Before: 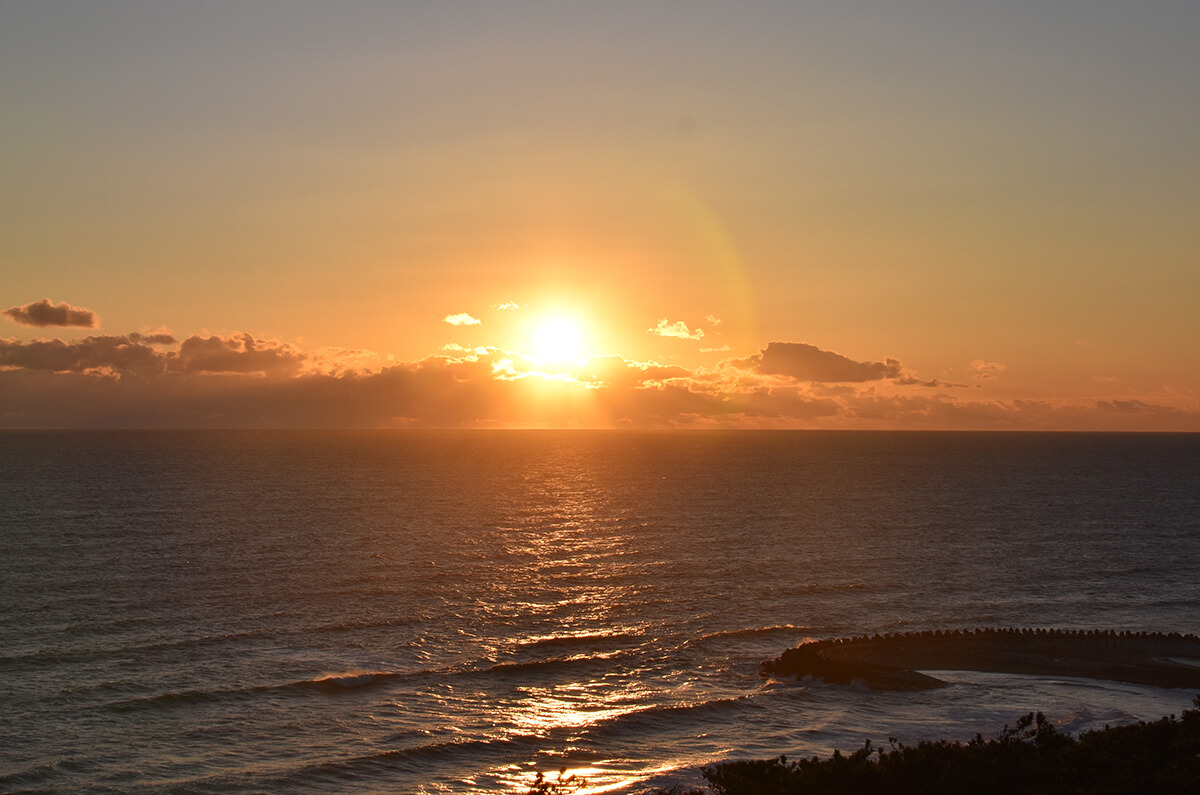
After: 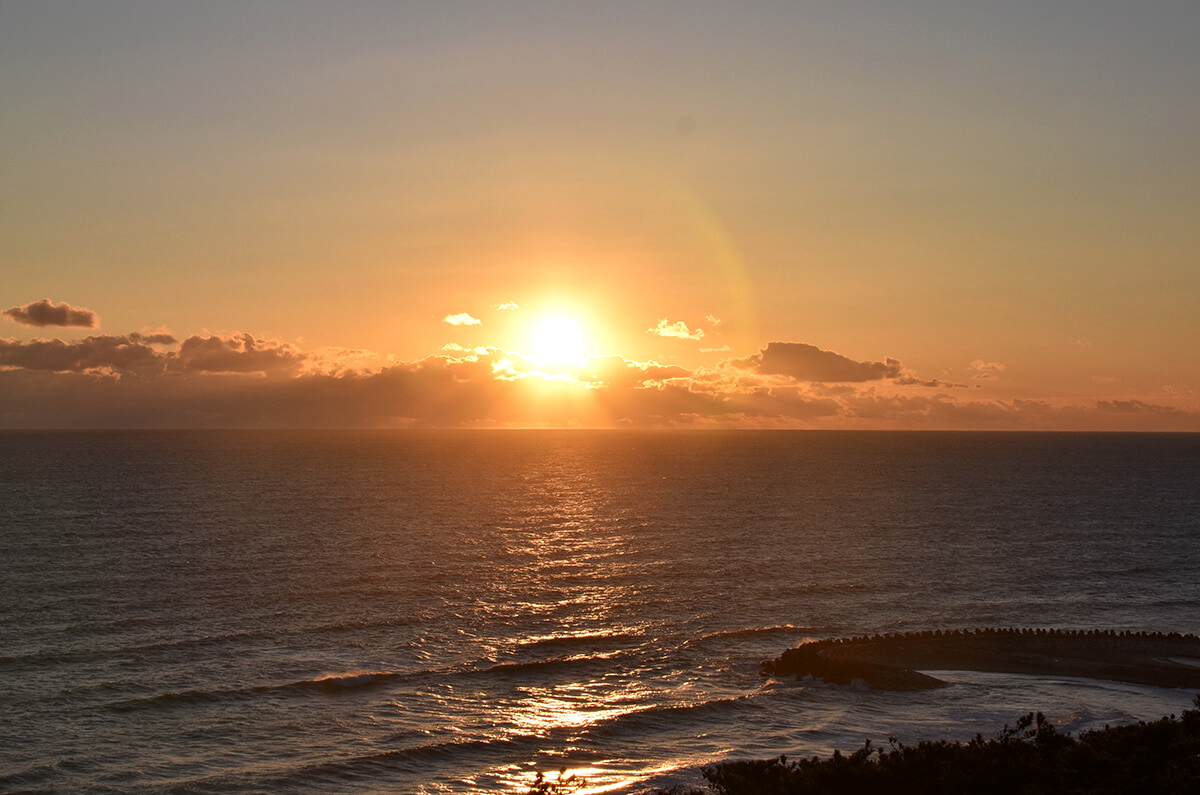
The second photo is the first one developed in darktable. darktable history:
local contrast: highlights 100%, shadows 100%, detail 120%, midtone range 0.2
contrast brightness saturation: saturation -0.05
